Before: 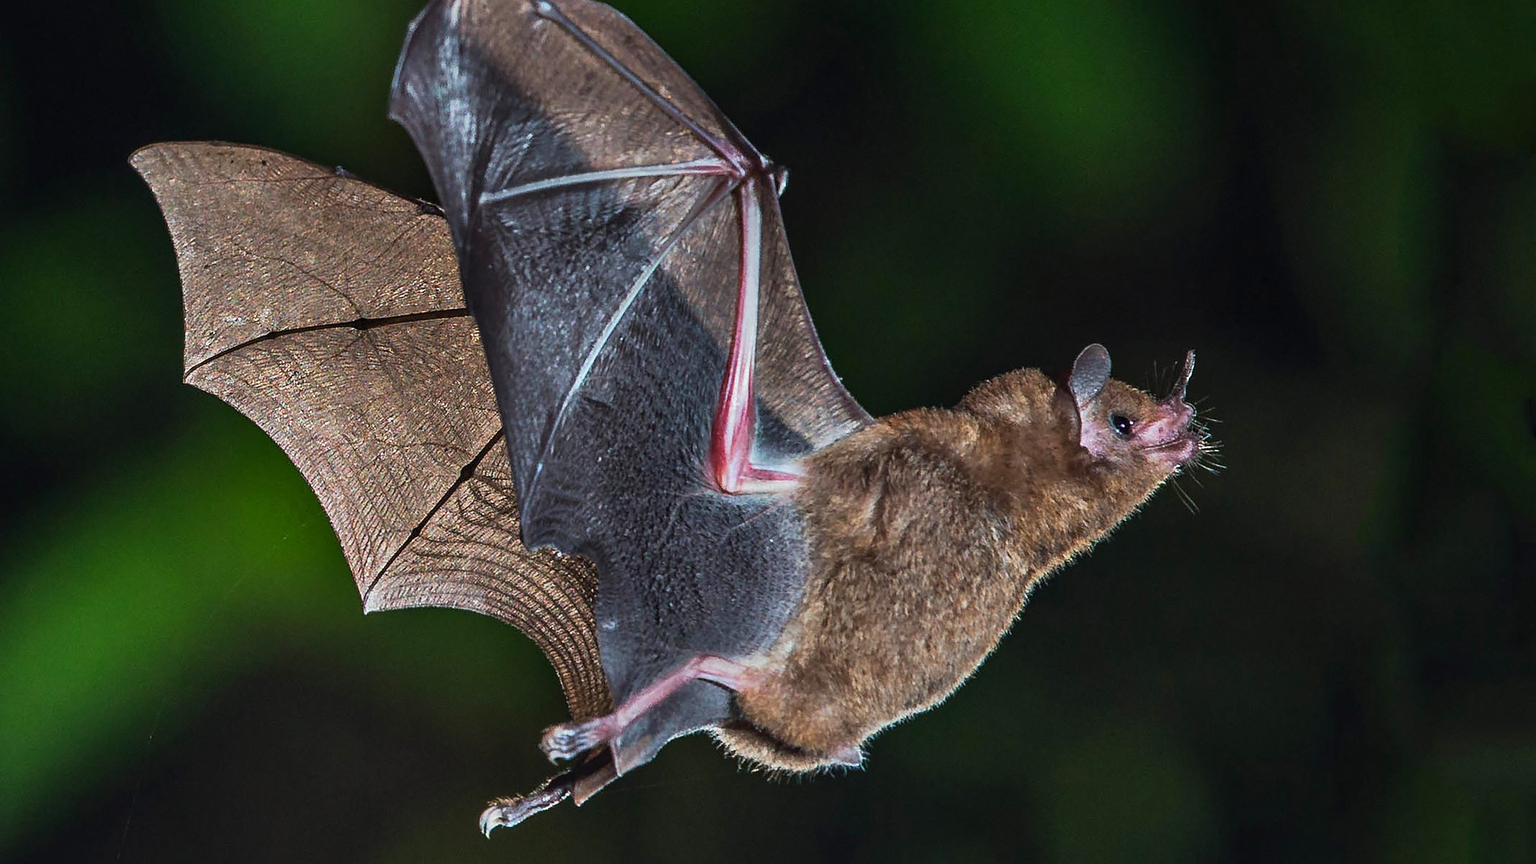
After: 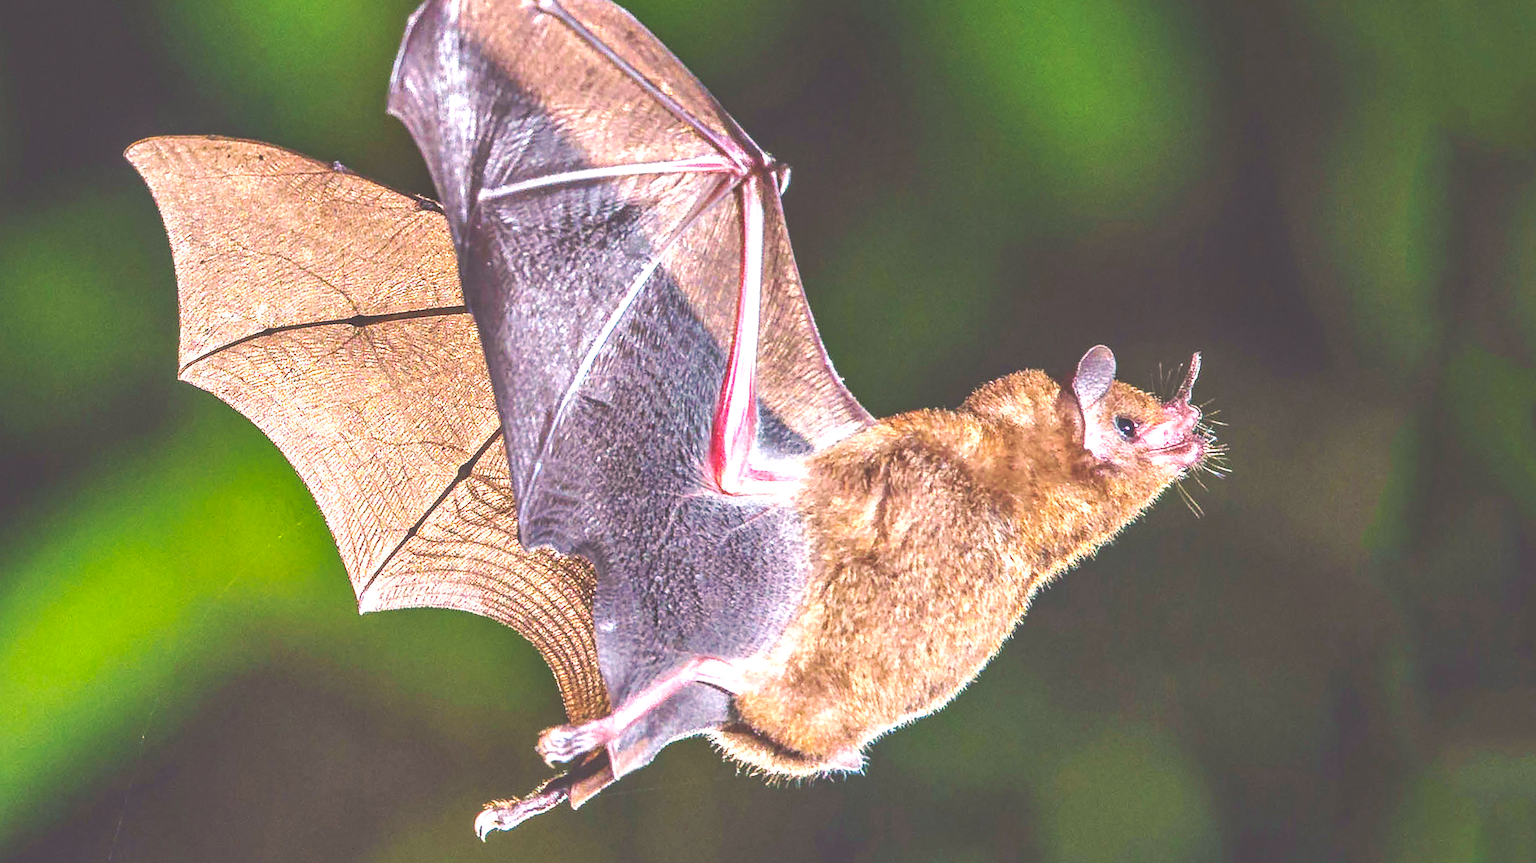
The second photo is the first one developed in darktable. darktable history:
base curve: curves: ch0 [(0, 0) (0.036, 0.025) (0.121, 0.166) (0.206, 0.329) (0.605, 0.79) (1, 1)], preserve colors none
crop and rotate: angle -0.332°
color balance rgb: highlights gain › chroma 4.625%, highlights gain › hue 32.73°, perceptual saturation grading › global saturation 29.862%
tone equalizer: on, module defaults
velvia: on, module defaults
exposure: black level correction -0.023, exposure 1.397 EV, compensate highlight preservation false
local contrast: on, module defaults
